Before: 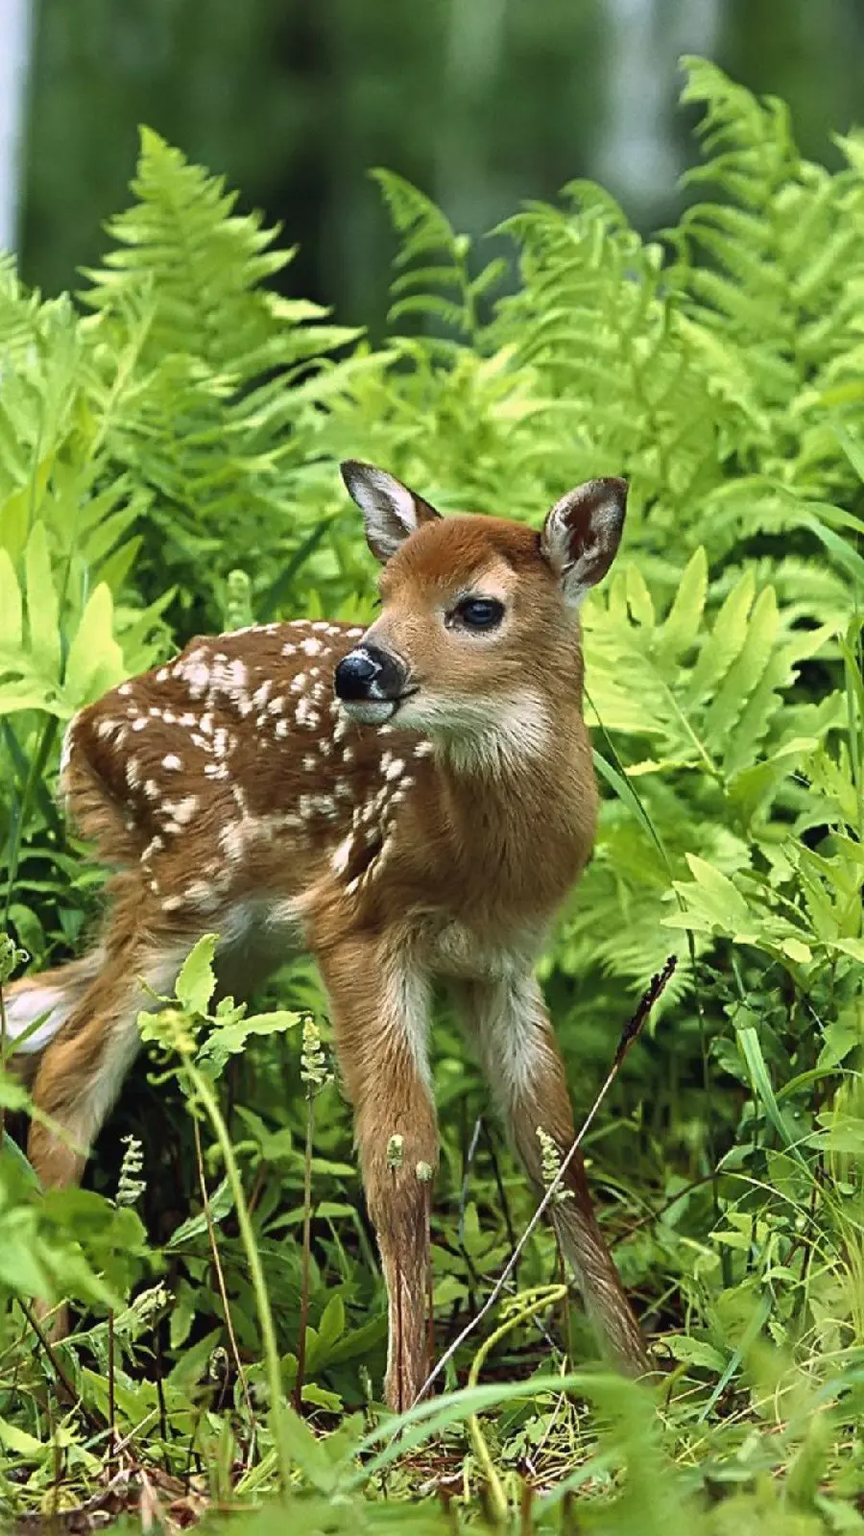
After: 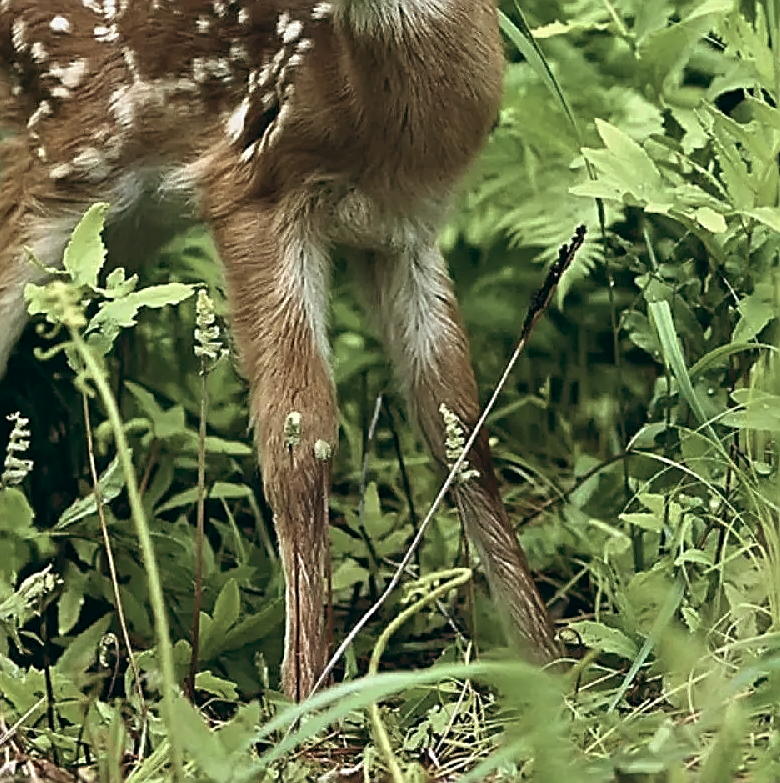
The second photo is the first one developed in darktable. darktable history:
sharpen: on, module defaults
crop and rotate: left 13.306%, top 48.129%, bottom 2.928%
color balance: lift [1, 0.994, 1.002, 1.006], gamma [0.957, 1.081, 1.016, 0.919], gain [0.97, 0.972, 1.01, 1.028], input saturation 91.06%, output saturation 79.8%
